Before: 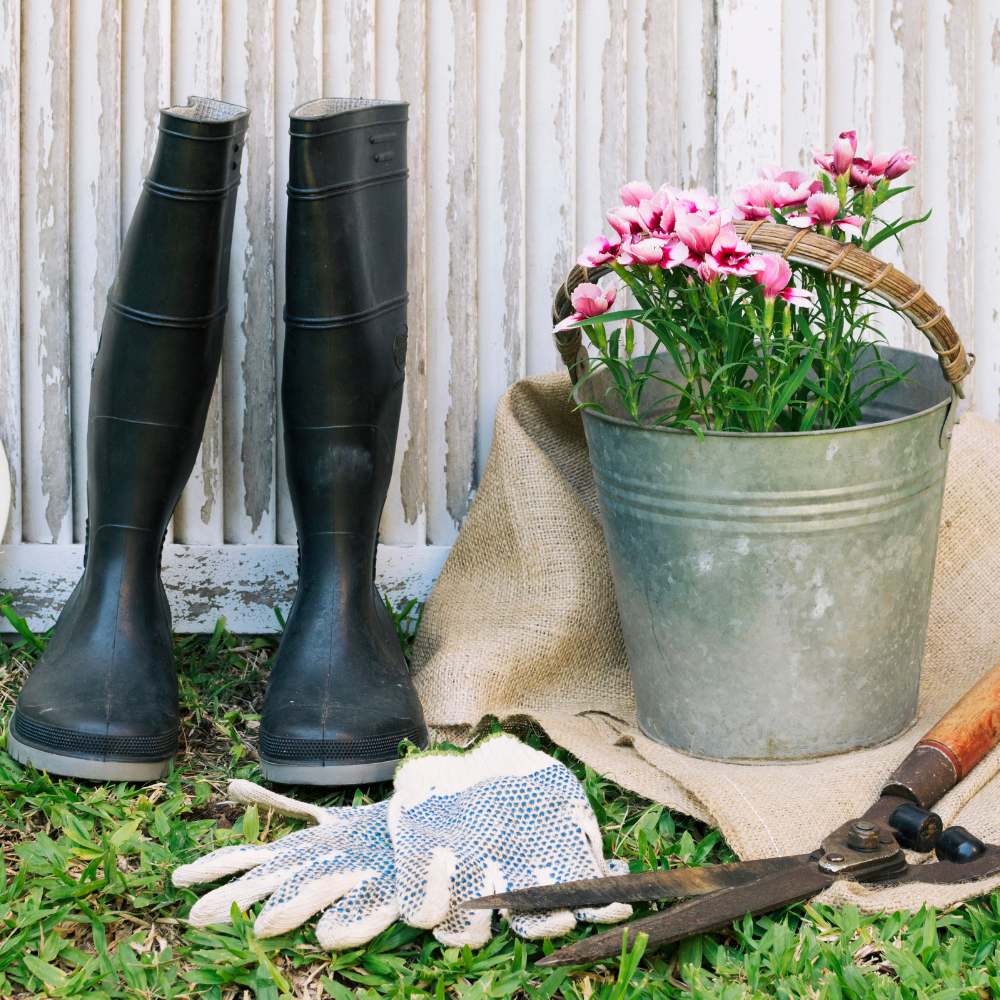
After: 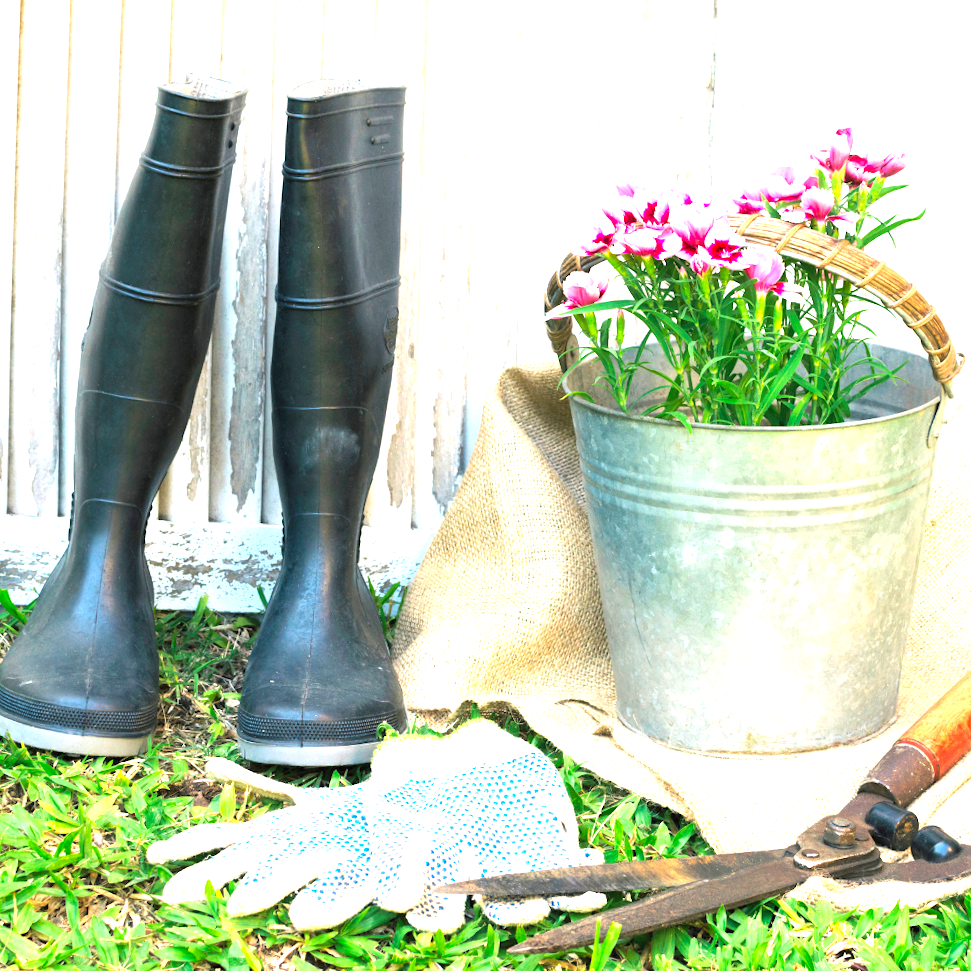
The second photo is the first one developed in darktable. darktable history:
exposure: black level correction 0, exposure 1.45 EV, compensate exposure bias true, compensate highlight preservation false
crop and rotate: angle -1.69°
contrast brightness saturation: brightness 0.09, saturation 0.19
